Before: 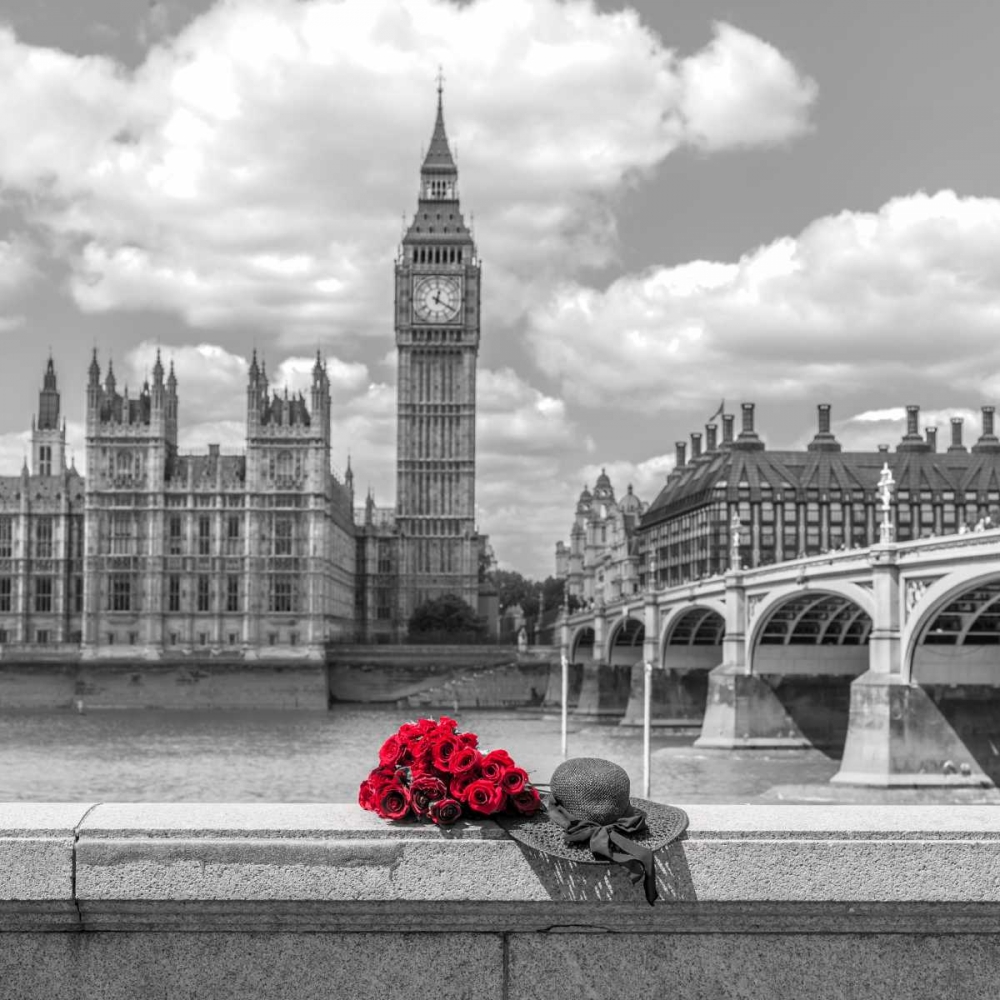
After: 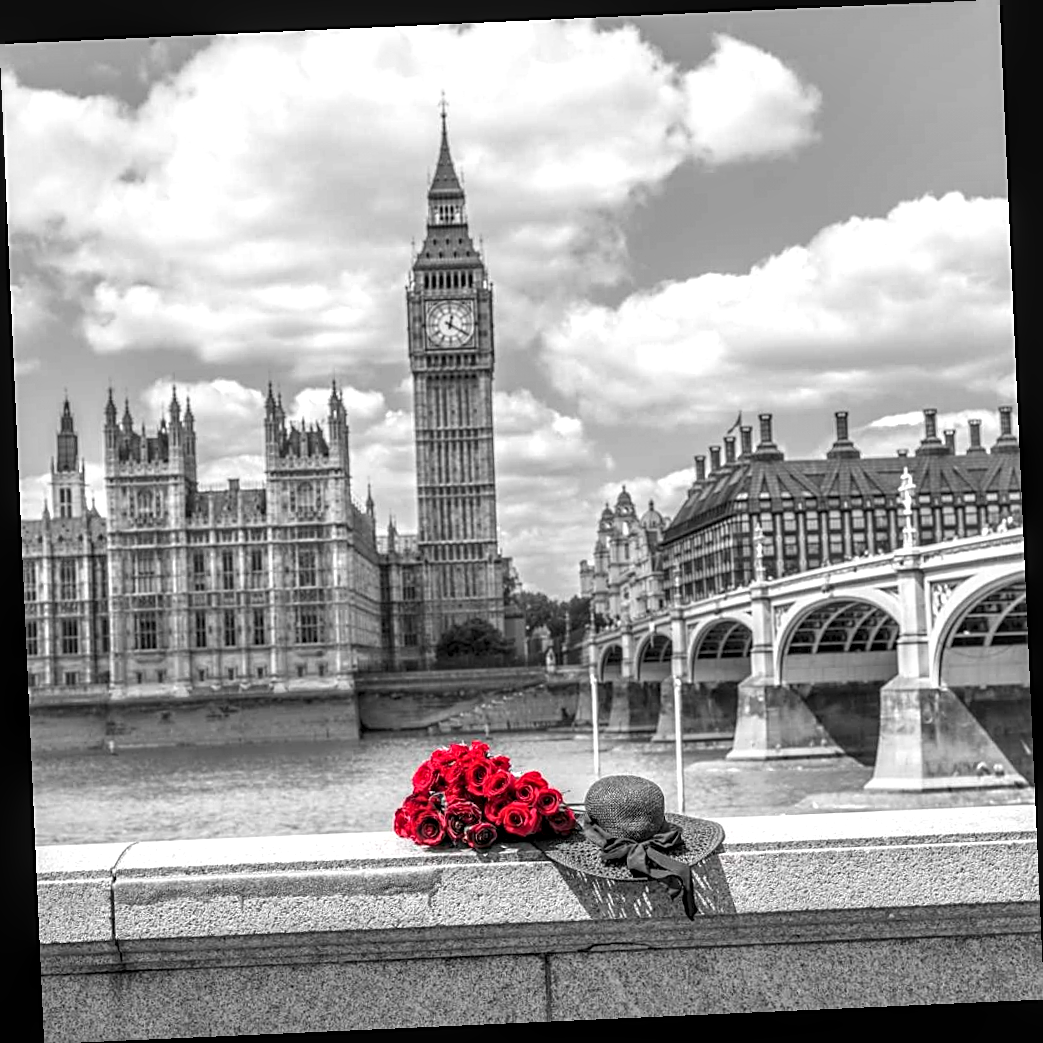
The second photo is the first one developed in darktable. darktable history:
exposure: black level correction 0.001, exposure 0.5 EV, compensate exposure bias true, compensate highlight preservation false
rotate and perspective: rotation -2.56°, automatic cropping off
sharpen: on, module defaults
local contrast: on, module defaults
